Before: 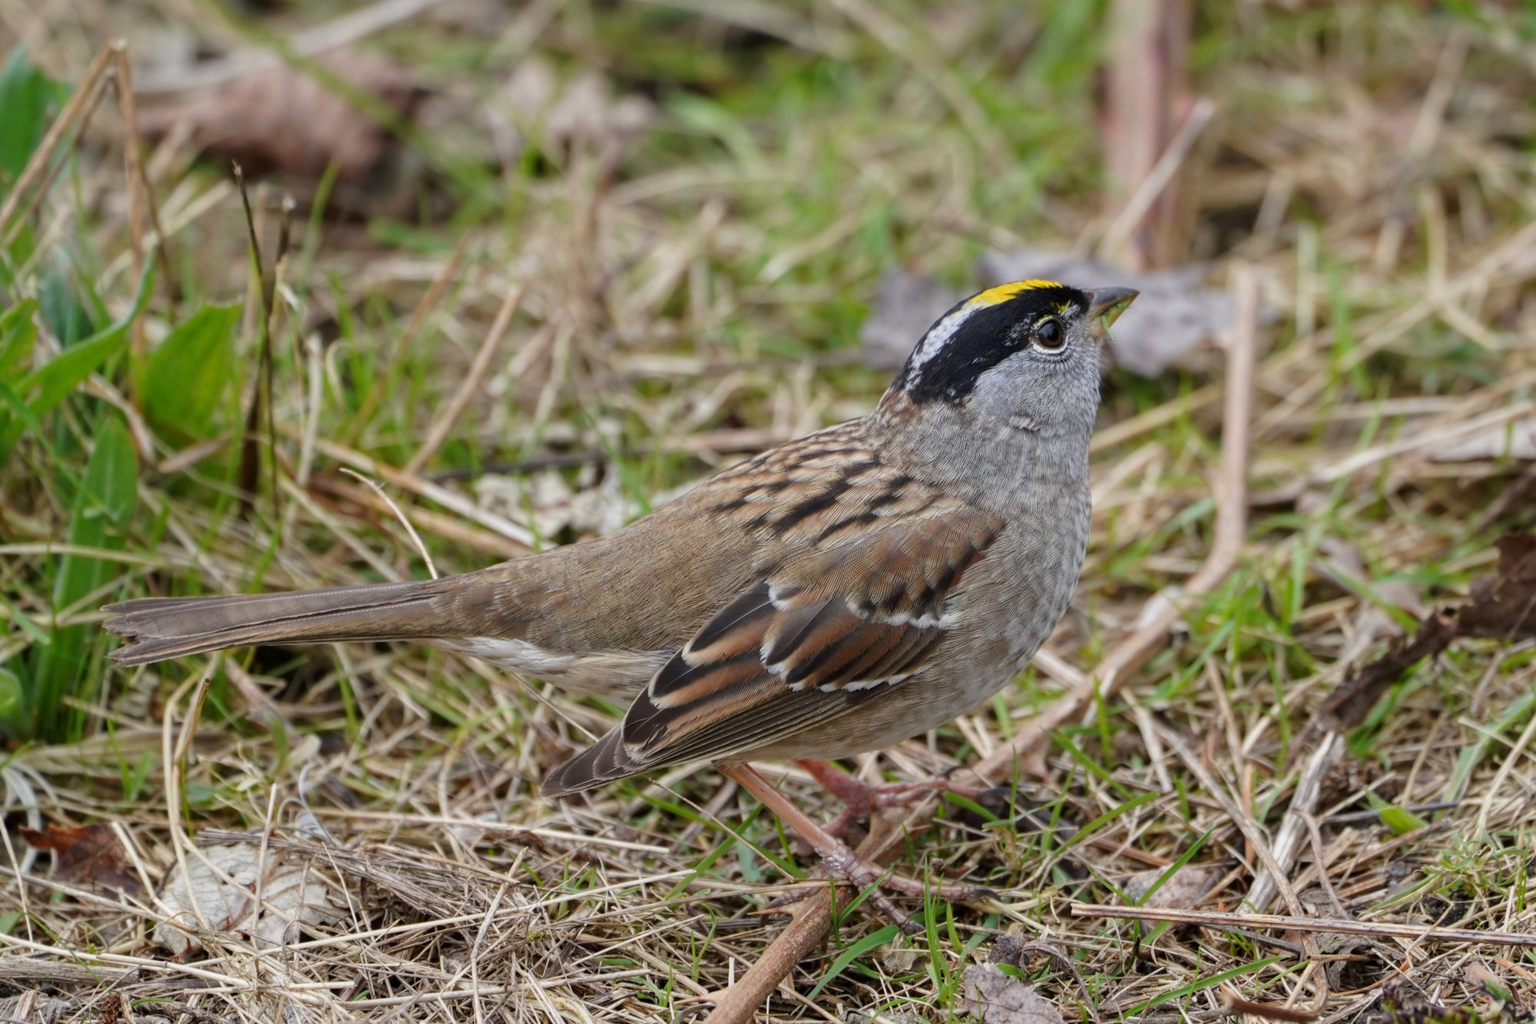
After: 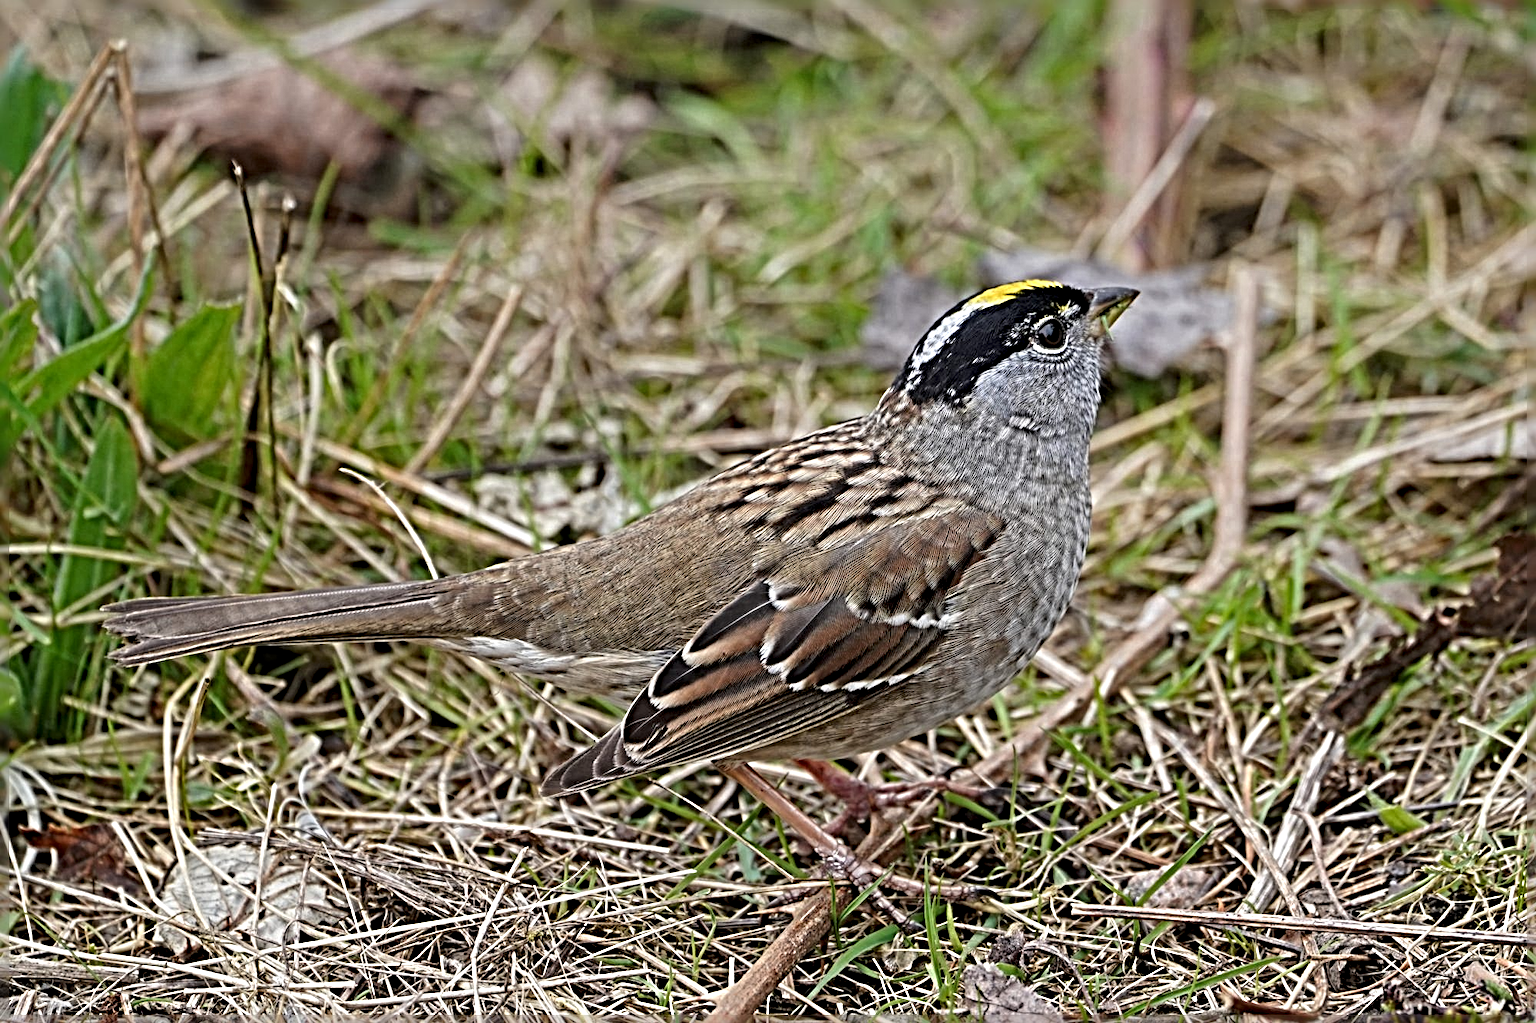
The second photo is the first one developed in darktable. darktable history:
sharpen: radius 6.272, amount 1.788, threshold 0.048
